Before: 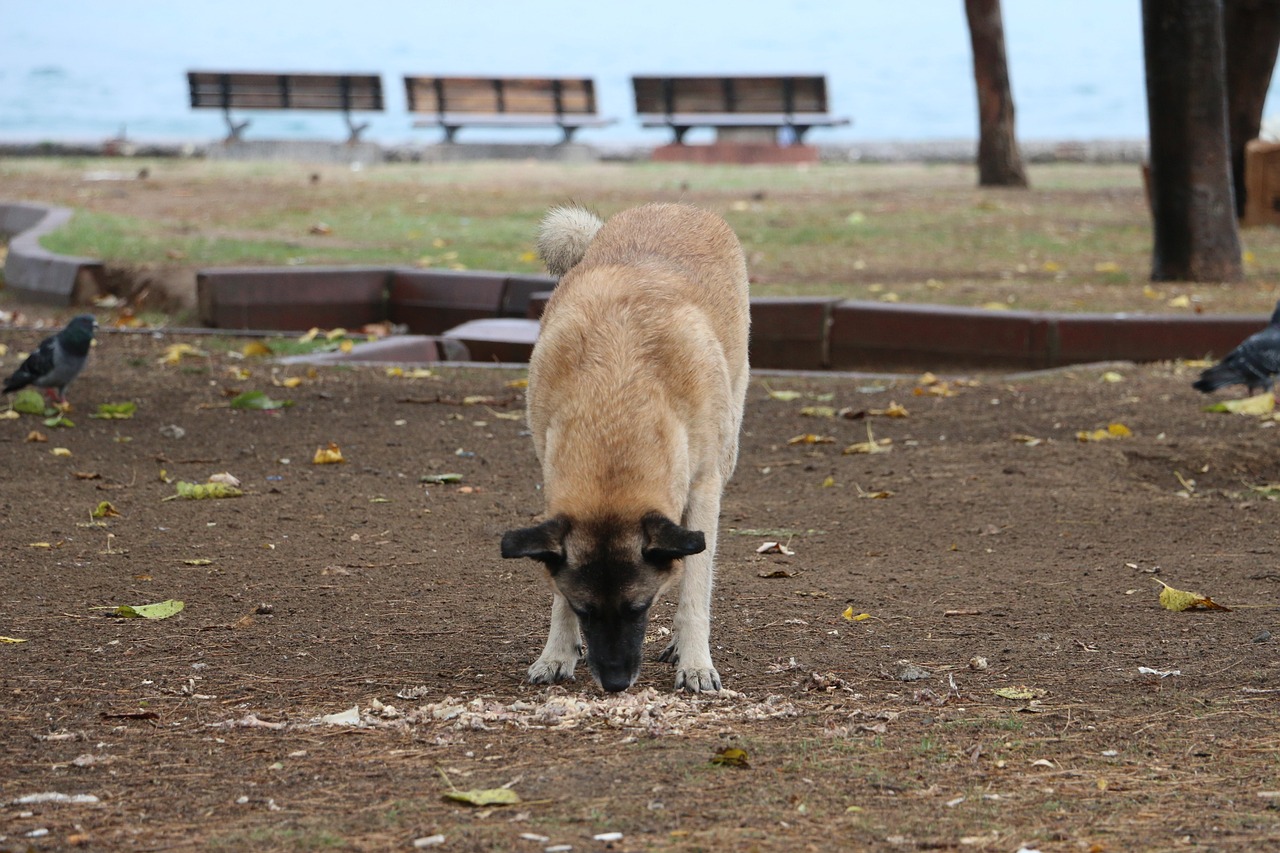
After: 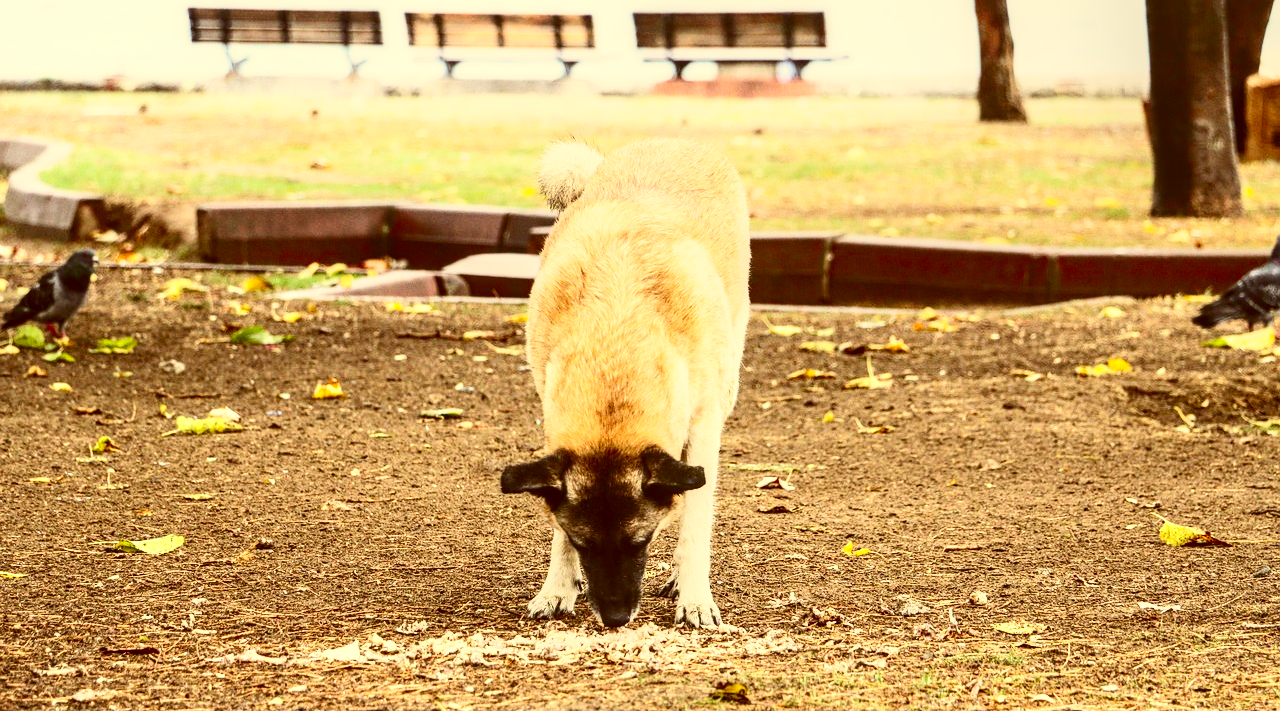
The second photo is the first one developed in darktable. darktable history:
color correction: highlights a* 1.12, highlights b* 24.26, shadows a* 15.58, shadows b* 24.26
contrast brightness saturation: contrast 0.4, brightness 0.05, saturation 0.25
local contrast: detail 130%
exposure: exposure 0.564 EV, compensate highlight preservation false
base curve: curves: ch0 [(0, 0) (0.088, 0.125) (0.176, 0.251) (0.354, 0.501) (0.613, 0.749) (1, 0.877)], preserve colors none
crop: top 7.625%, bottom 8.027%
